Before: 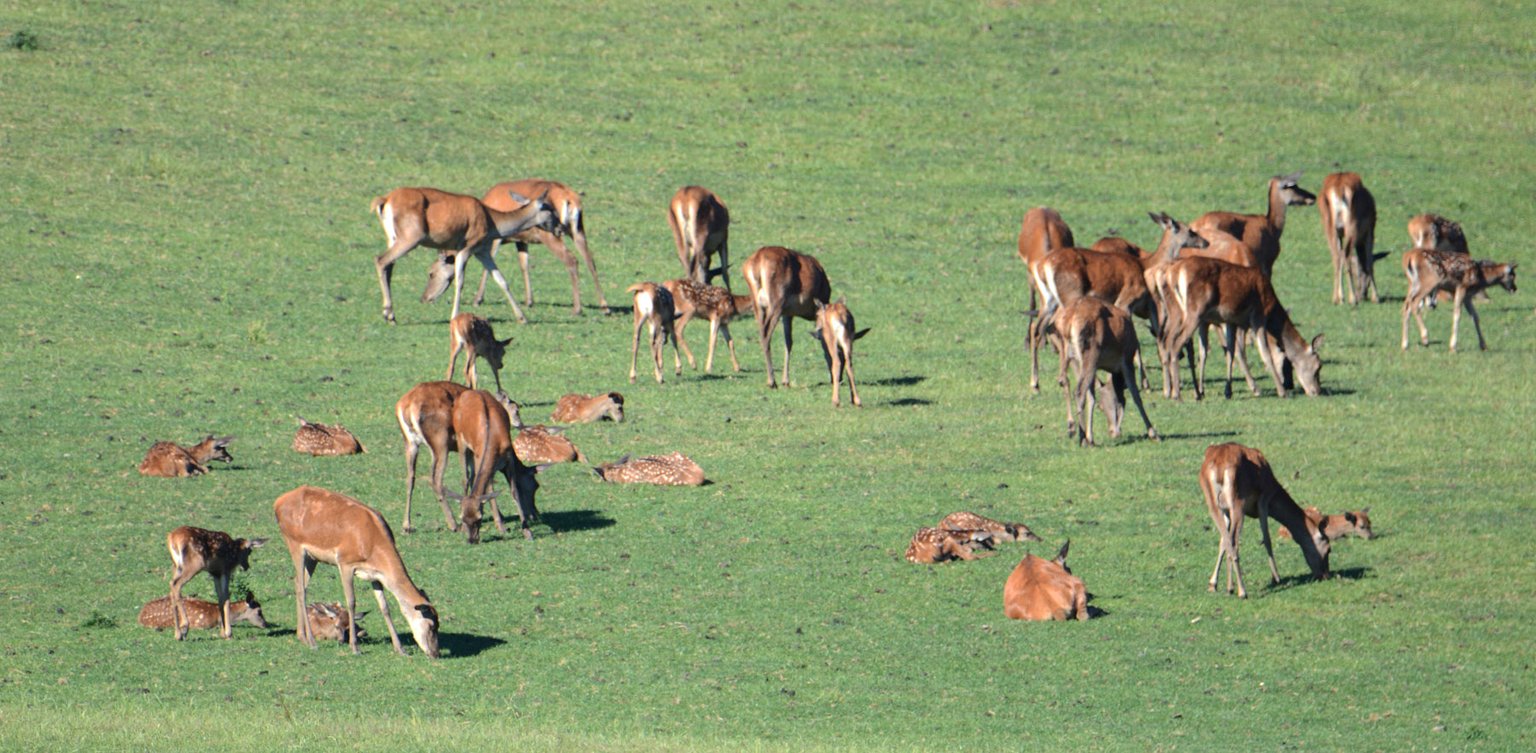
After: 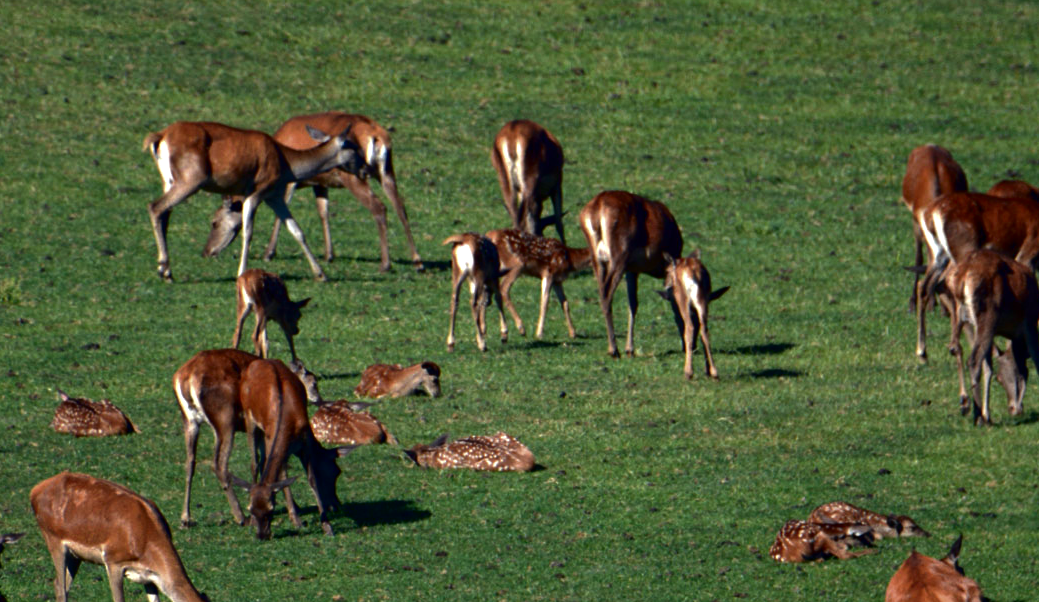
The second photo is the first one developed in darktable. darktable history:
crop: left 16.202%, top 11.208%, right 26.045%, bottom 20.557%
color balance: gamma [0.9, 0.988, 0.975, 1.025], gain [1.05, 1, 1, 1]
contrast brightness saturation: brightness -0.52
